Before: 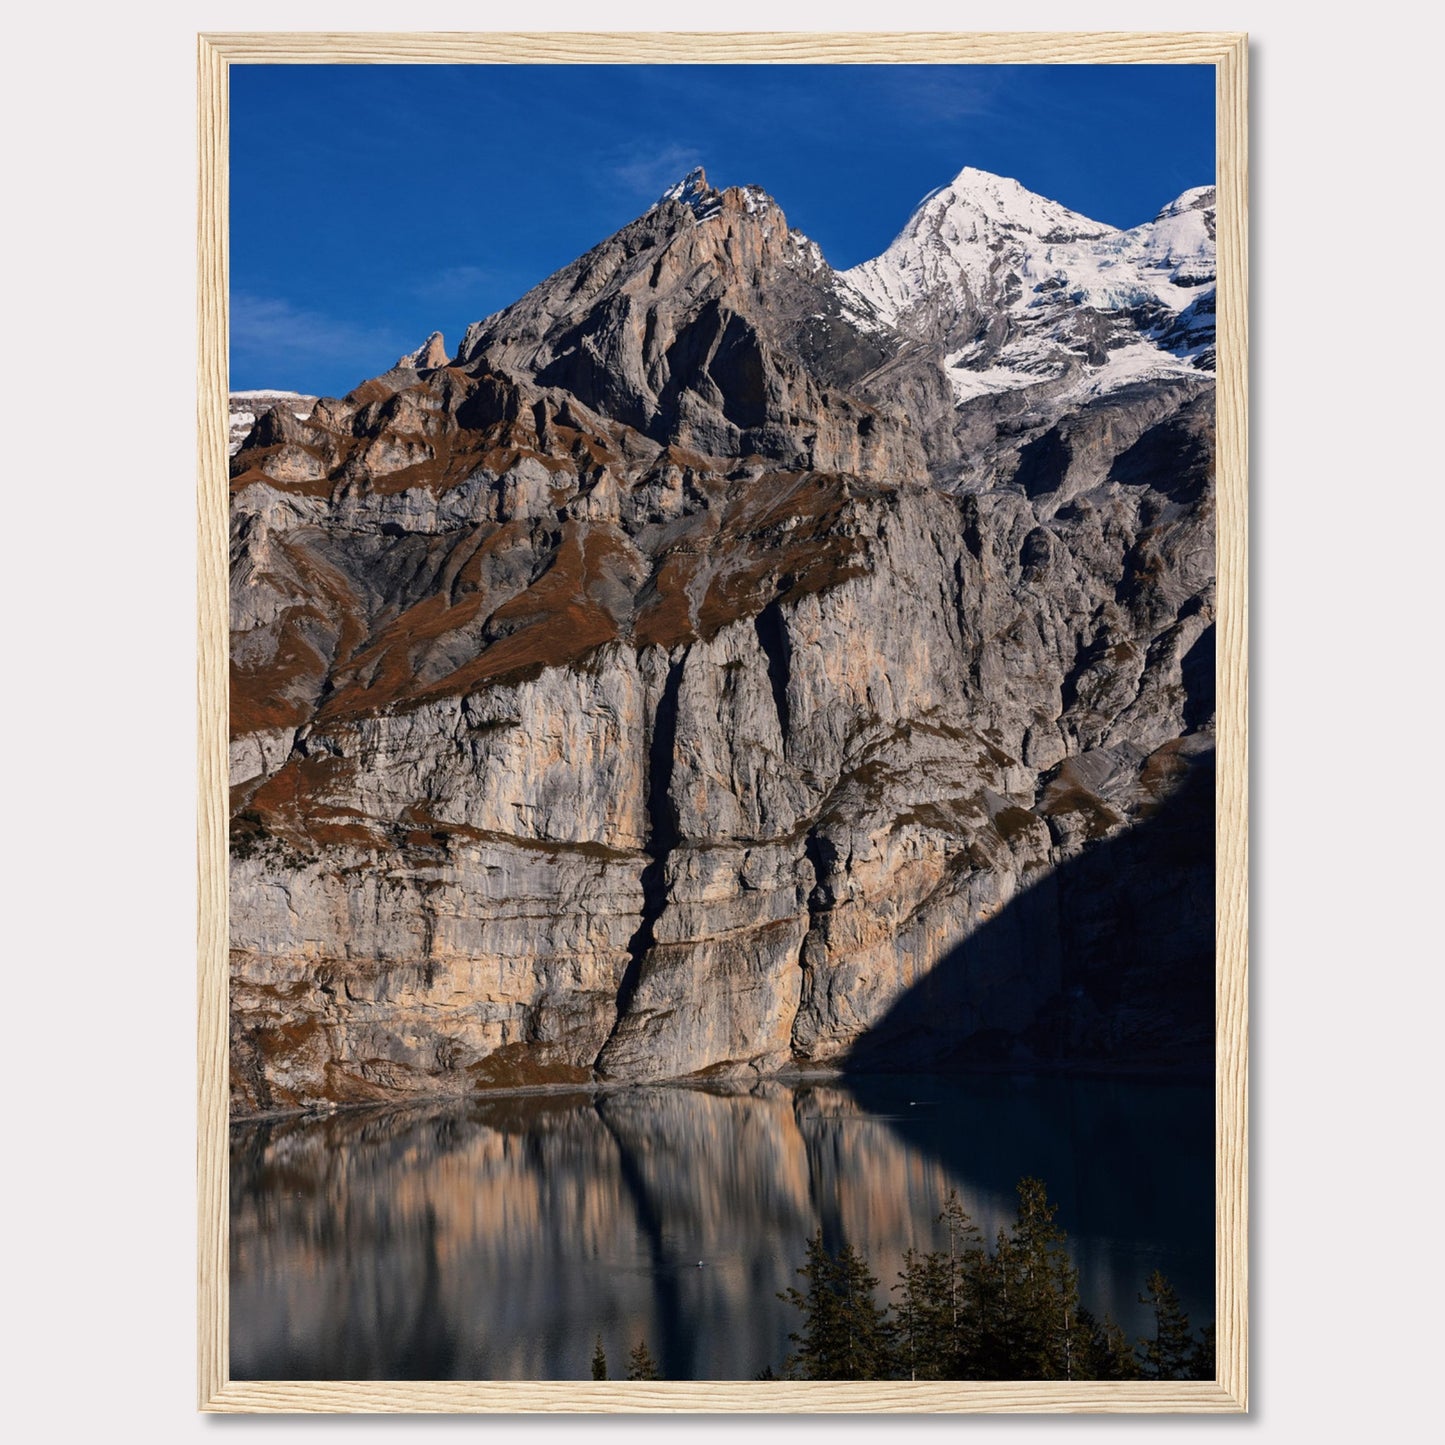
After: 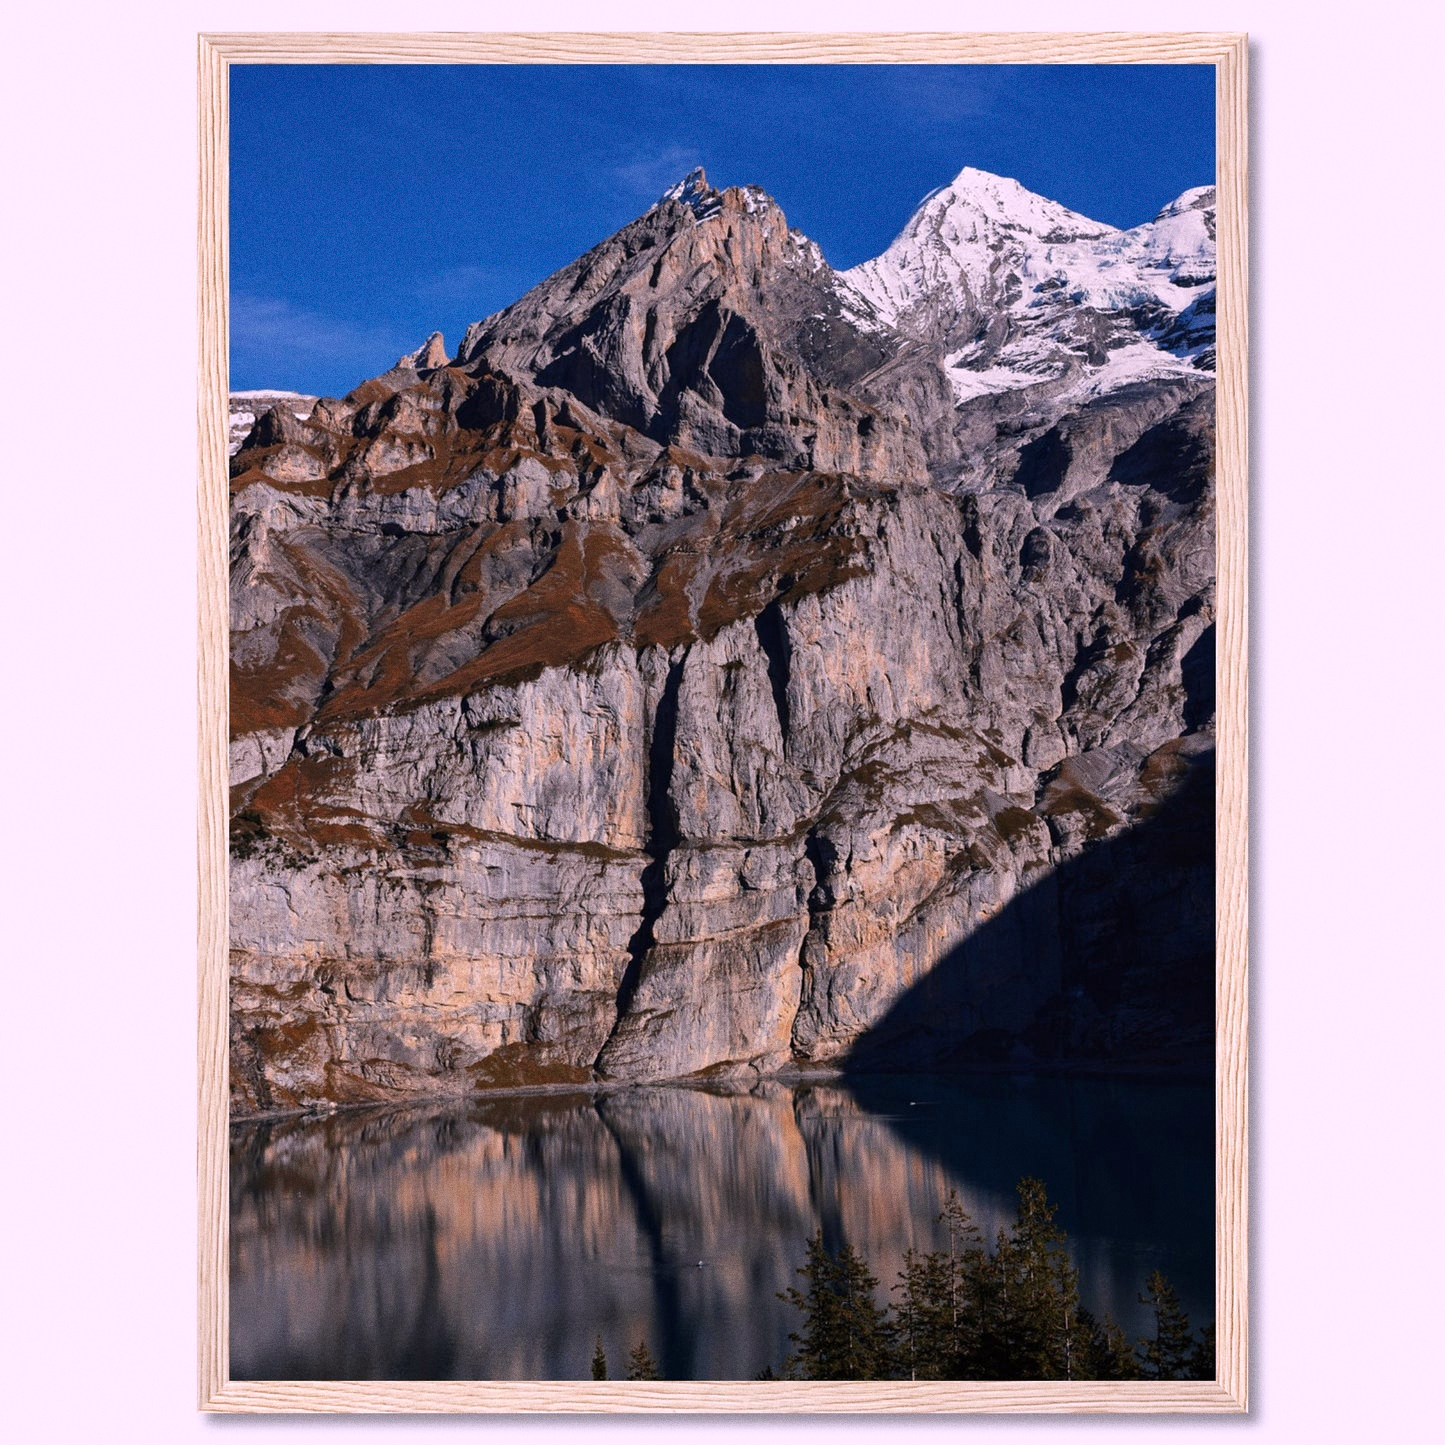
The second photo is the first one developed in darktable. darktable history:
white balance: red 1.066, blue 1.119
grain: coarseness 0.09 ISO
